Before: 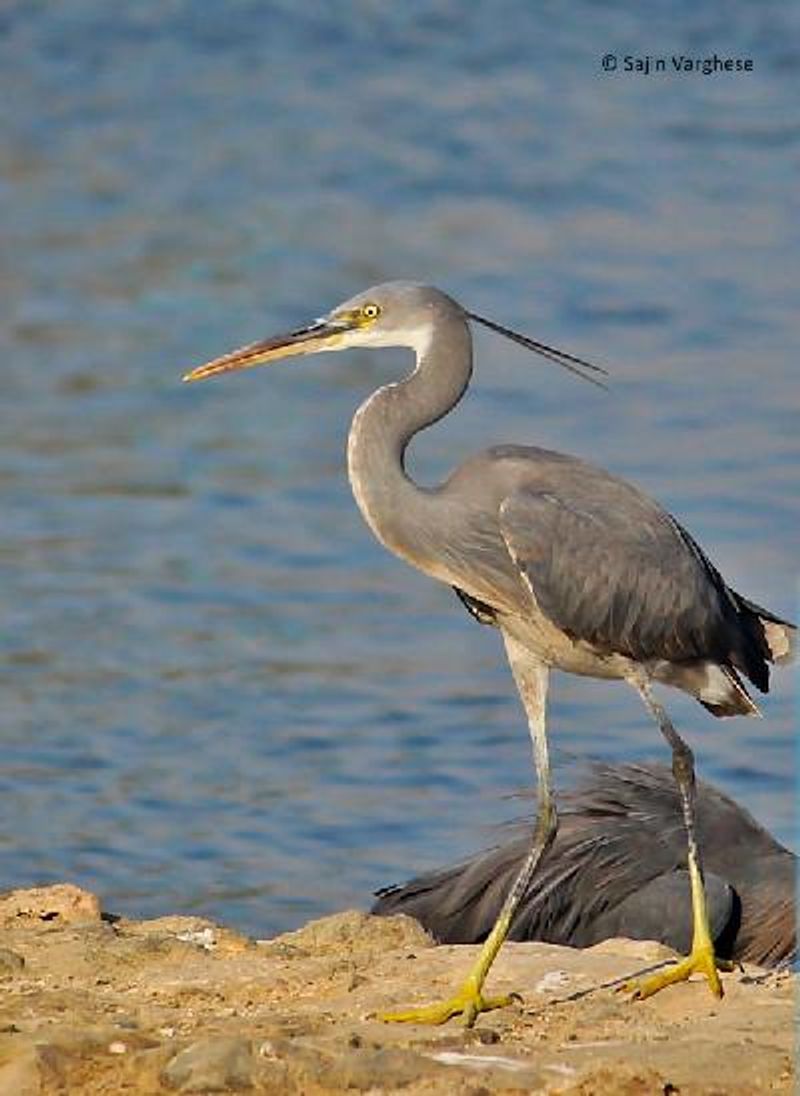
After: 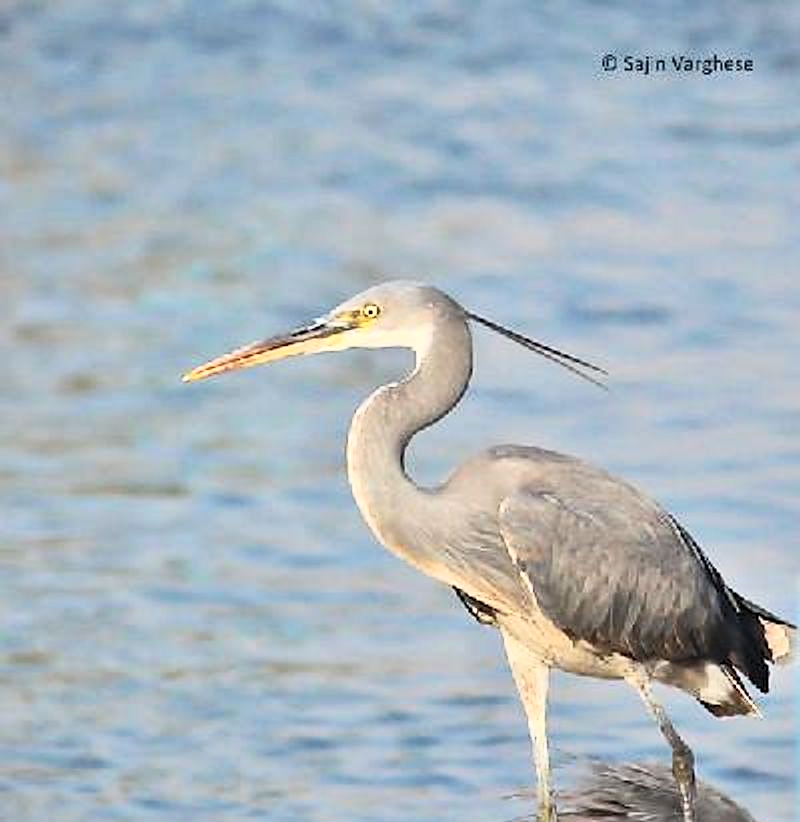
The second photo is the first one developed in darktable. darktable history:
crop: bottom 24.991%
contrast brightness saturation: contrast 0.377, brightness 0.538
sharpen: radius 1.88, amount 0.415, threshold 1.335
vignetting: fall-off start 115.8%, fall-off radius 58.96%, brightness -0.214
